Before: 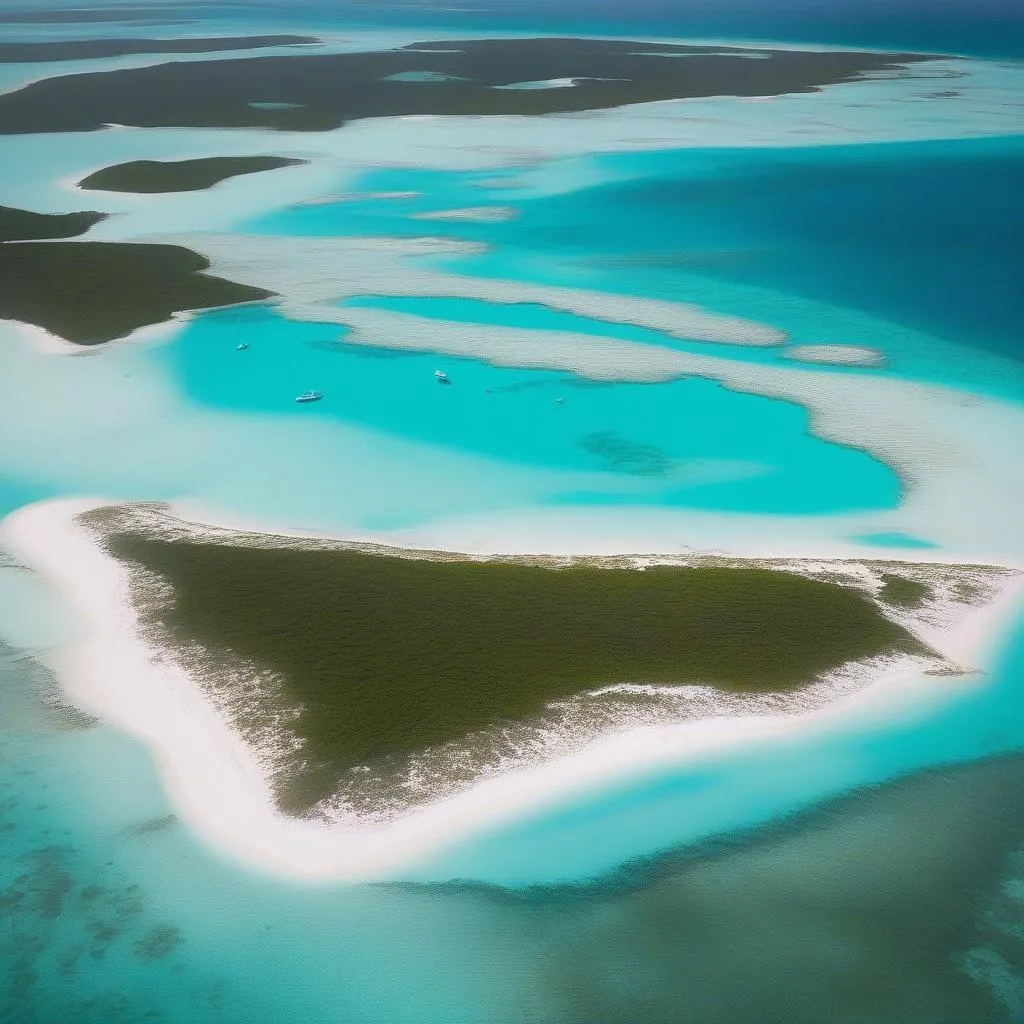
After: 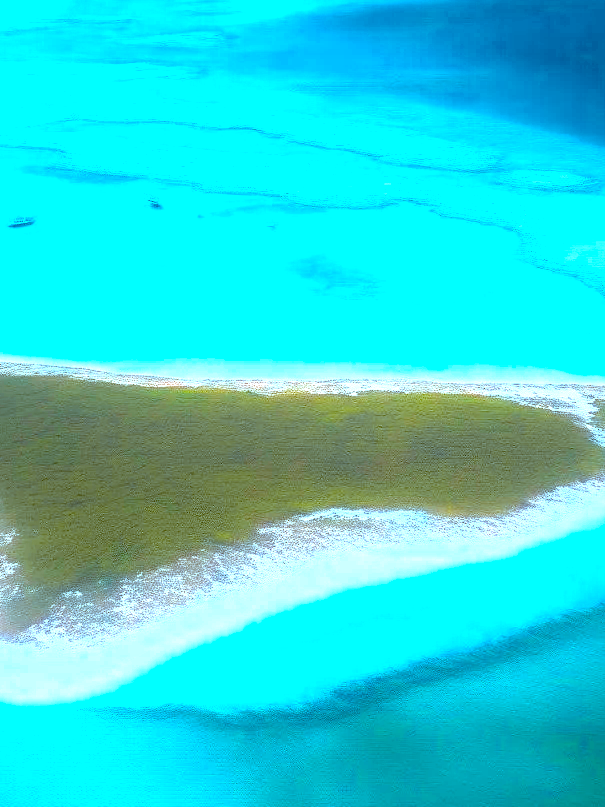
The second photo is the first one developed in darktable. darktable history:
exposure: black level correction 0, exposure 0.889 EV, compensate highlight preservation false
crop and rotate: left 28.165%, top 17.15%, right 12.736%, bottom 3.988%
color calibration: output R [1.422, -0.35, -0.252, 0], output G [-0.238, 1.259, -0.084, 0], output B [-0.081, -0.196, 1.58, 0], output brightness [0.49, 0.671, -0.57, 0], gray › normalize channels true, illuminant as shot in camera, x 0.362, y 0.385, temperature 4548.24 K, gamut compression 0.003
